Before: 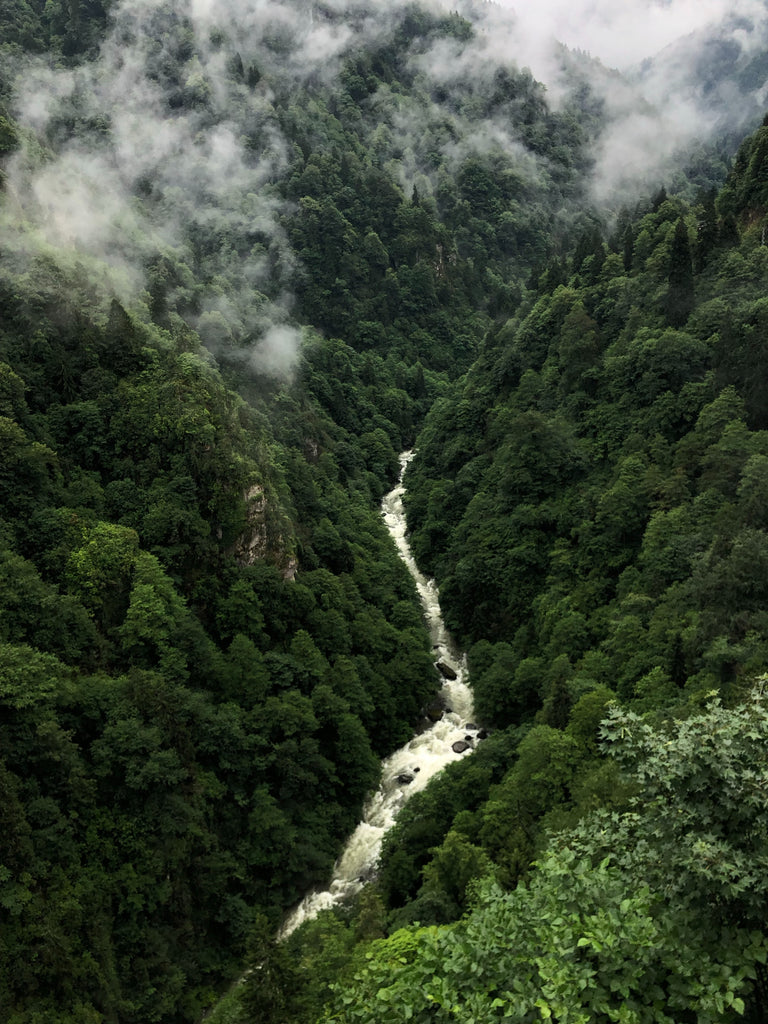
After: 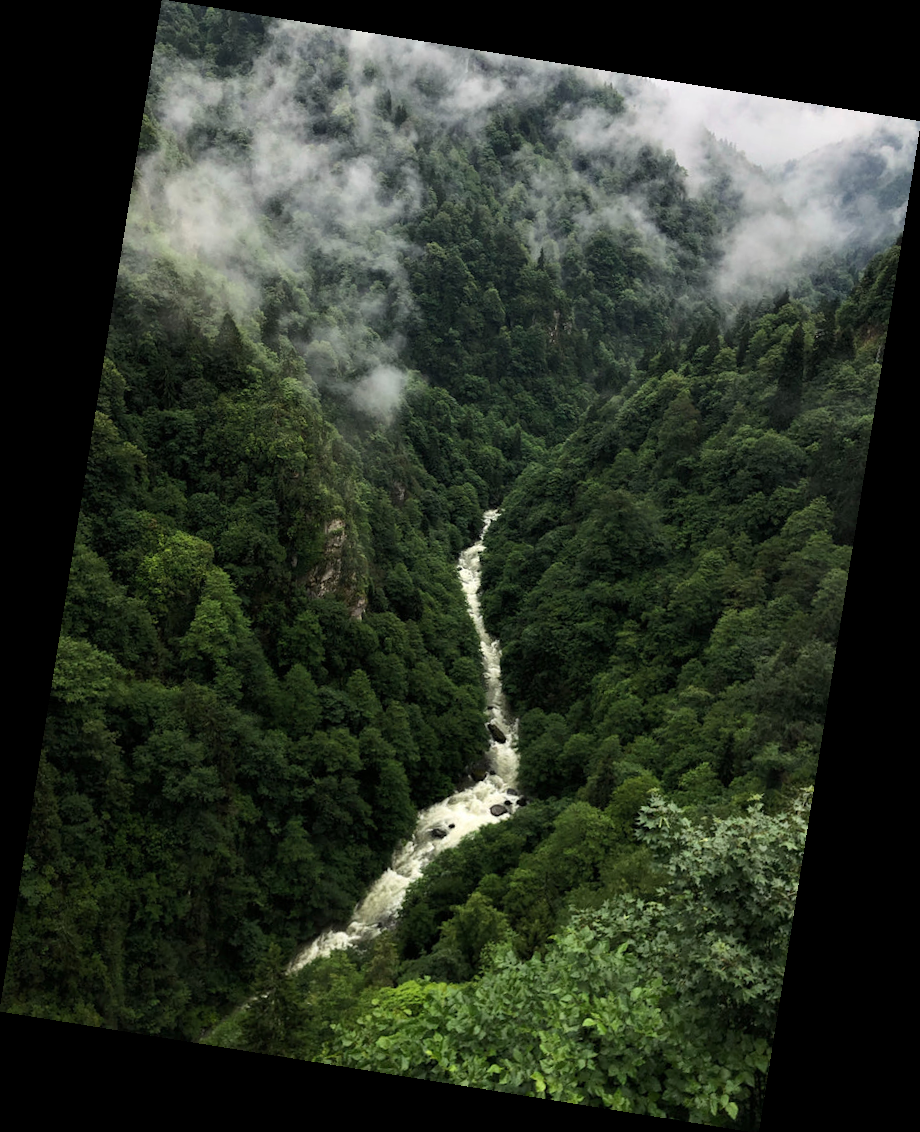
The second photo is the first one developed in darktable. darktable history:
color balance: on, module defaults
rotate and perspective: rotation 9.12°, automatic cropping off
